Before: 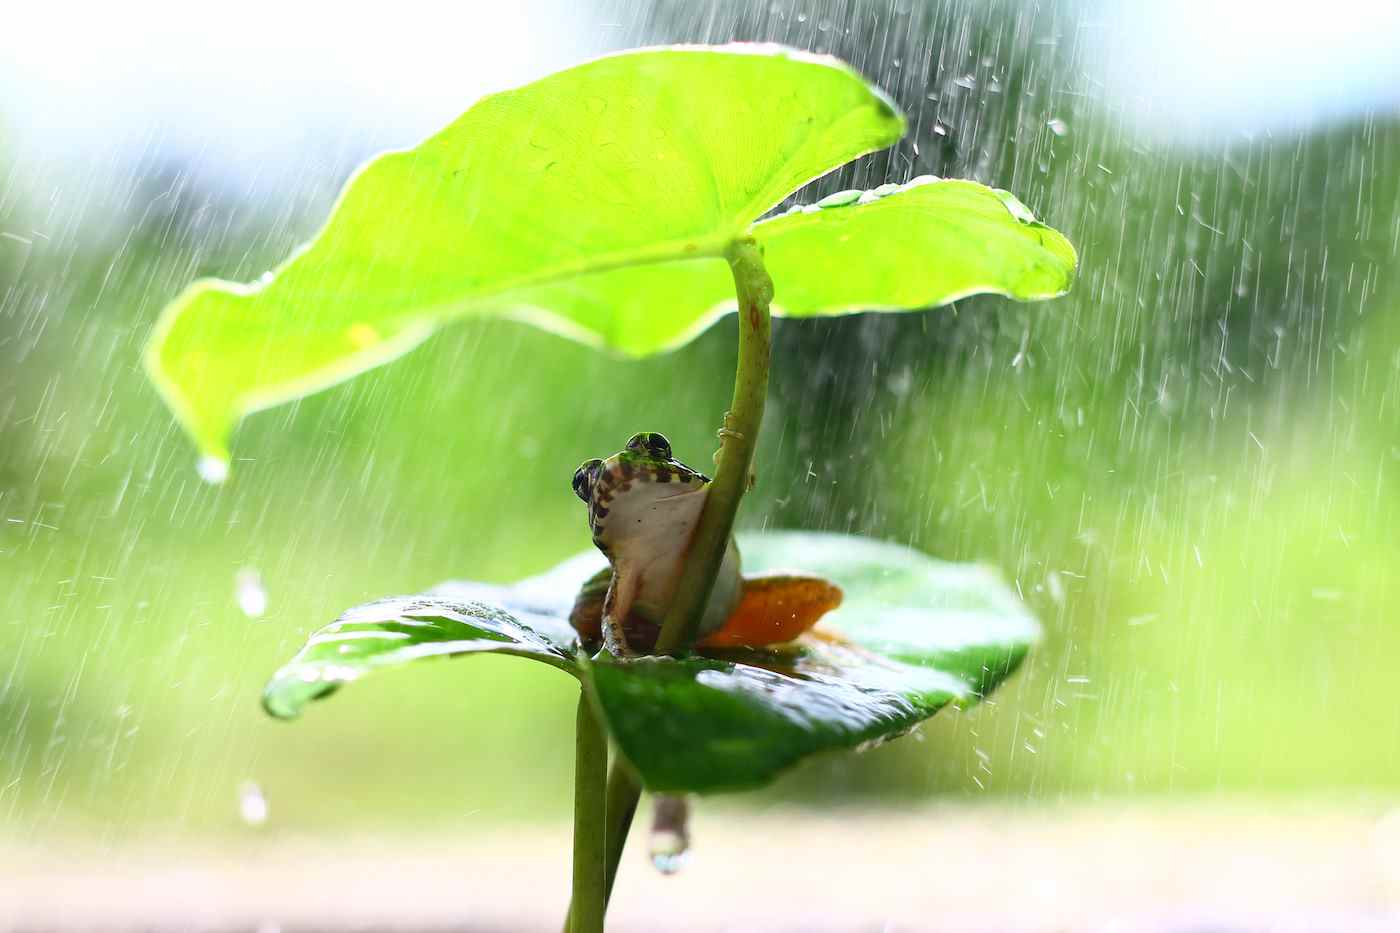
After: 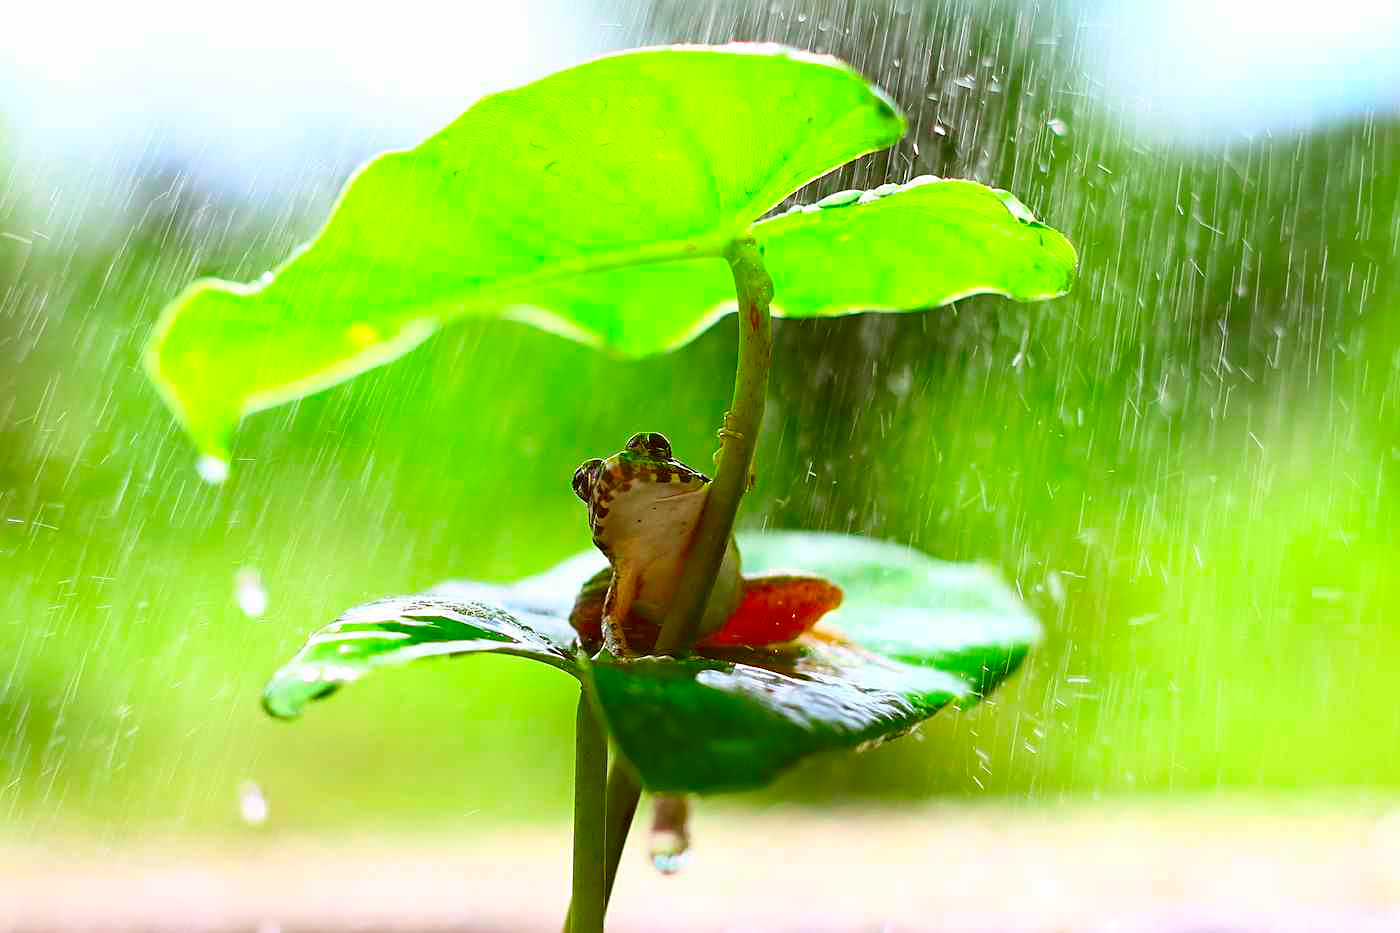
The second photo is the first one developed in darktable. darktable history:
color contrast: green-magenta contrast 1.69, blue-yellow contrast 1.49
sharpen: on, module defaults
color correction: highlights a* -0.482, highlights b* 0.161, shadows a* 4.66, shadows b* 20.72
